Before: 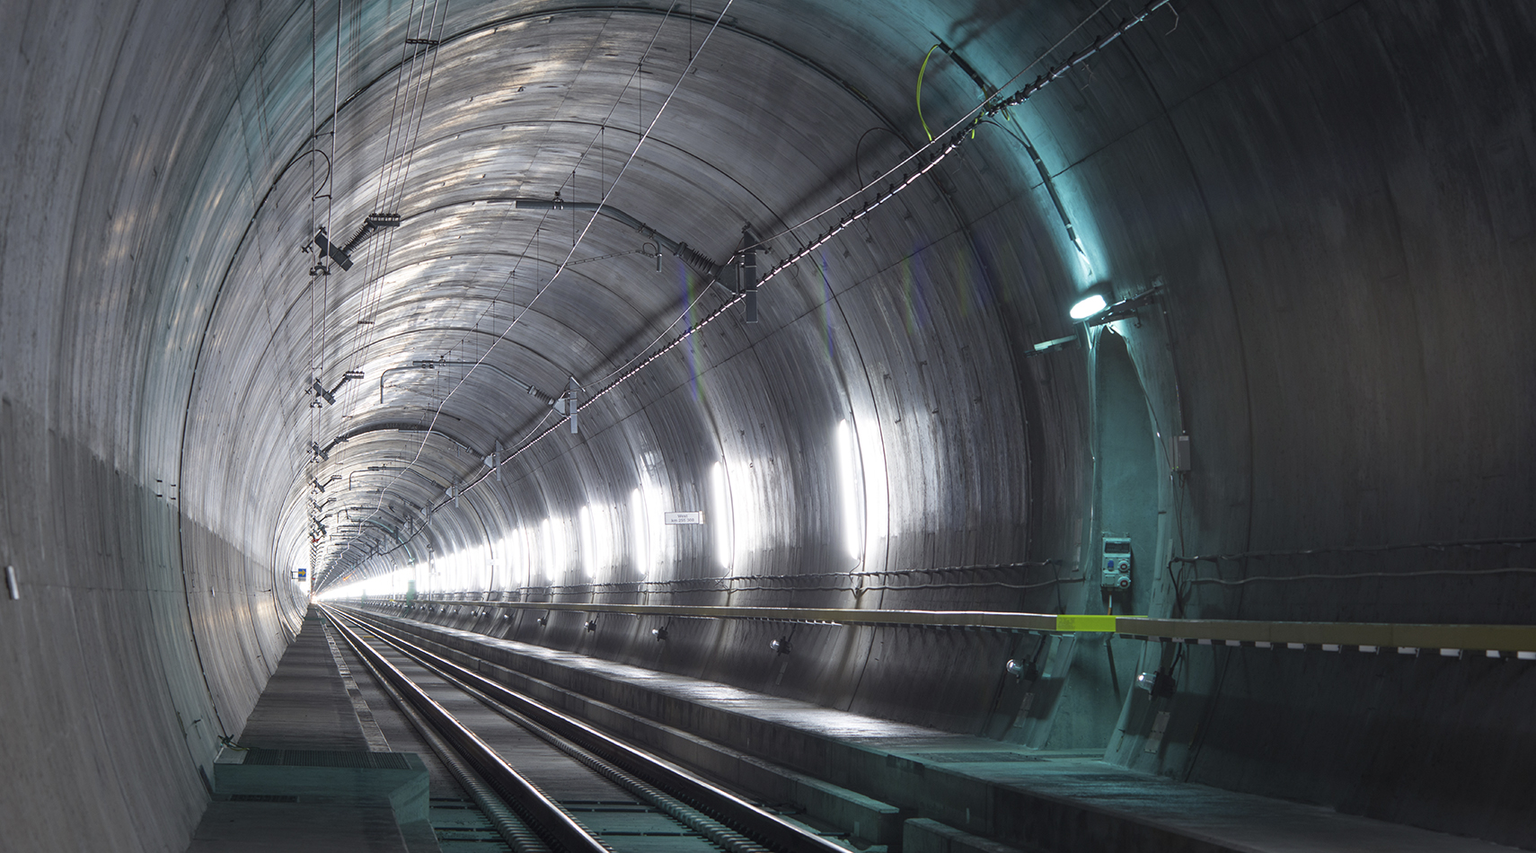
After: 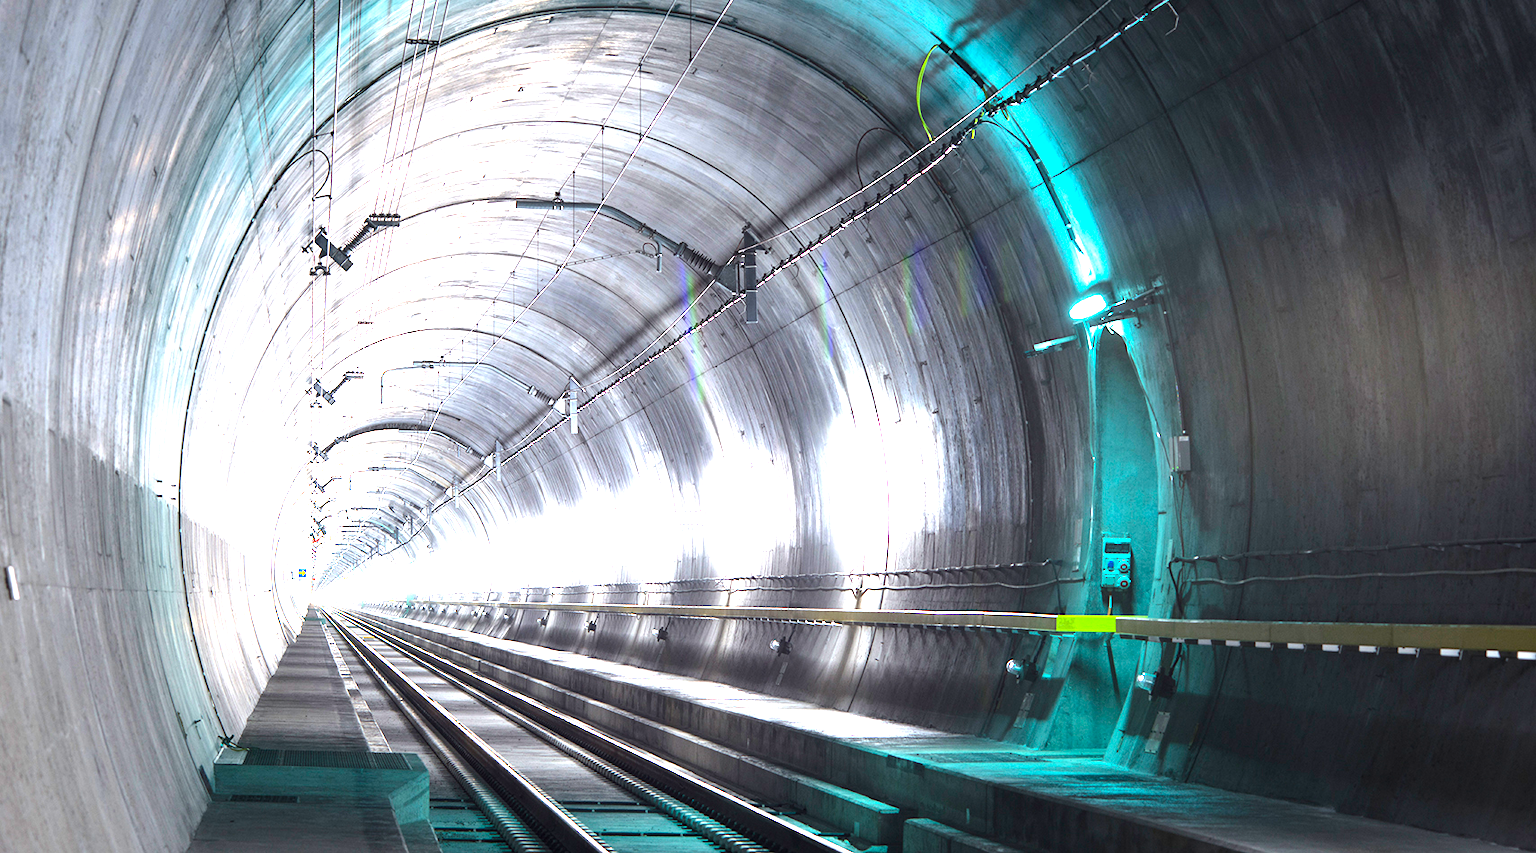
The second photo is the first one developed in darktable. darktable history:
exposure: black level correction 0, exposure 0.5 EV, compensate exposure bias true, compensate highlight preservation false
color balance rgb: linear chroma grading › shadows -8%, linear chroma grading › global chroma 10%, perceptual saturation grading › global saturation 2%, perceptual saturation grading › highlights -2%, perceptual saturation grading › mid-tones 4%, perceptual saturation grading › shadows 8%, perceptual brilliance grading › global brilliance 2%, perceptual brilliance grading › highlights -4%, global vibrance 16%, saturation formula JzAzBz (2021)
tone equalizer: -8 EV -0.75 EV, -7 EV -0.7 EV, -6 EV -0.6 EV, -5 EV -0.4 EV, -3 EV 0.4 EV, -2 EV 0.6 EV, -1 EV 0.7 EV, +0 EV 0.75 EV, edges refinement/feathering 500, mask exposure compensation -1.57 EV, preserve details no
